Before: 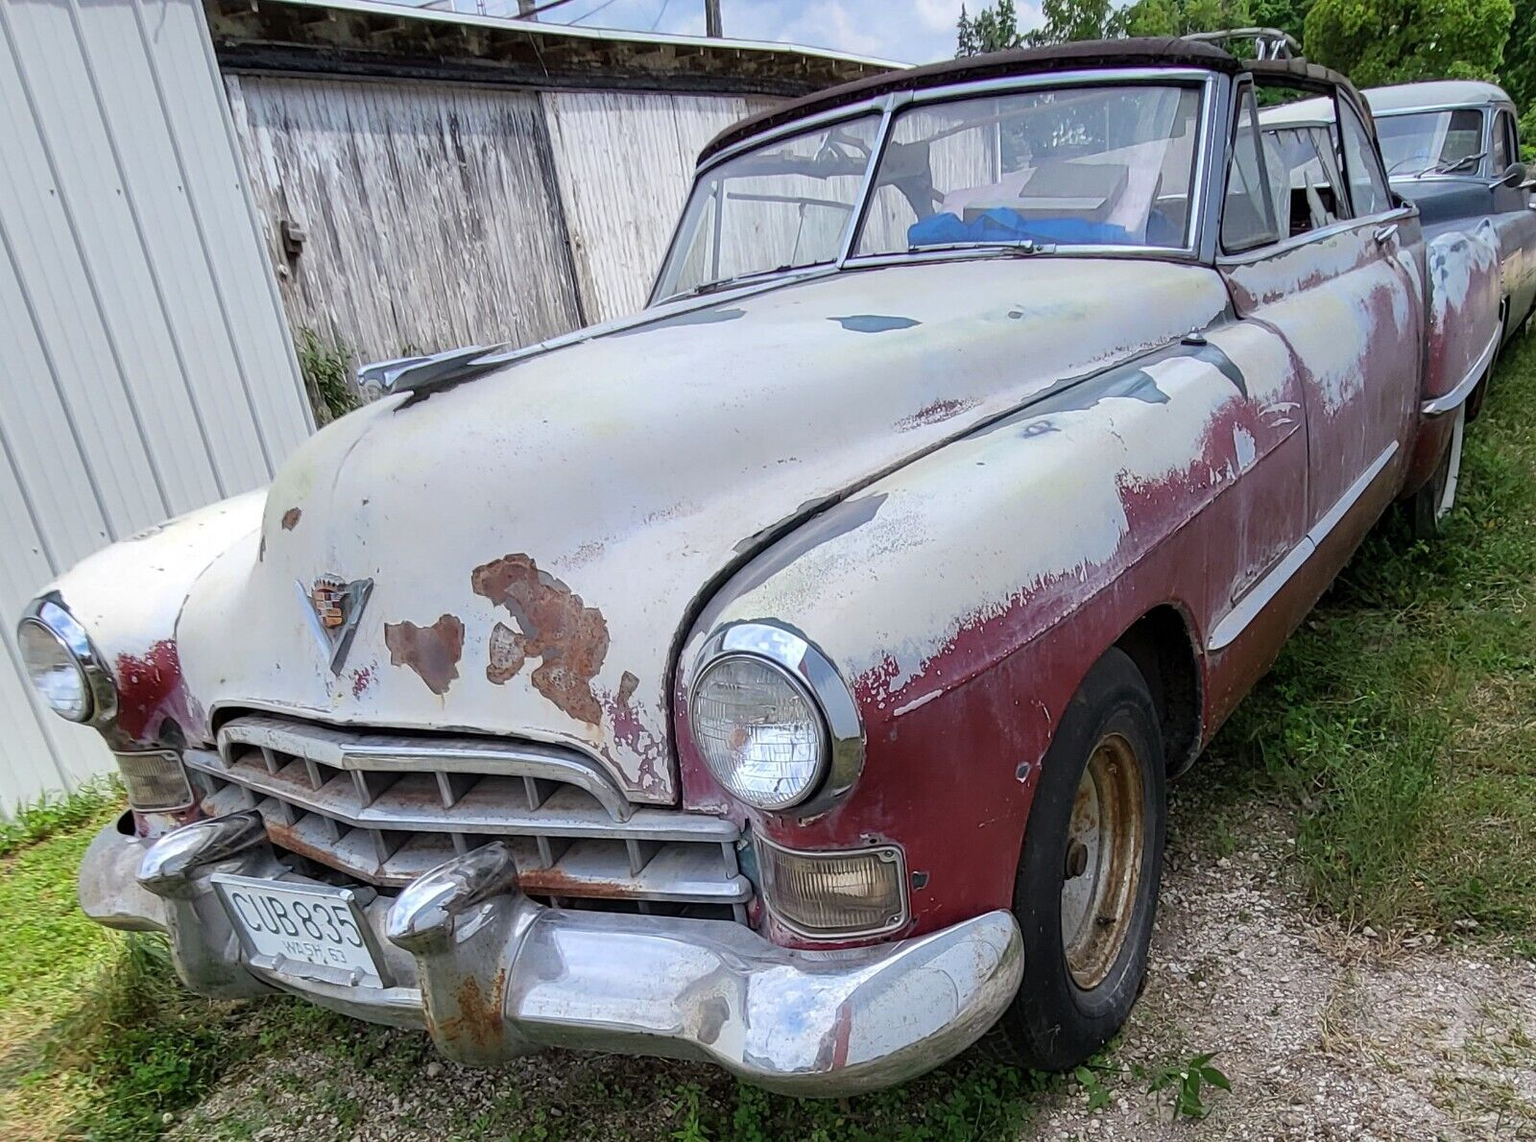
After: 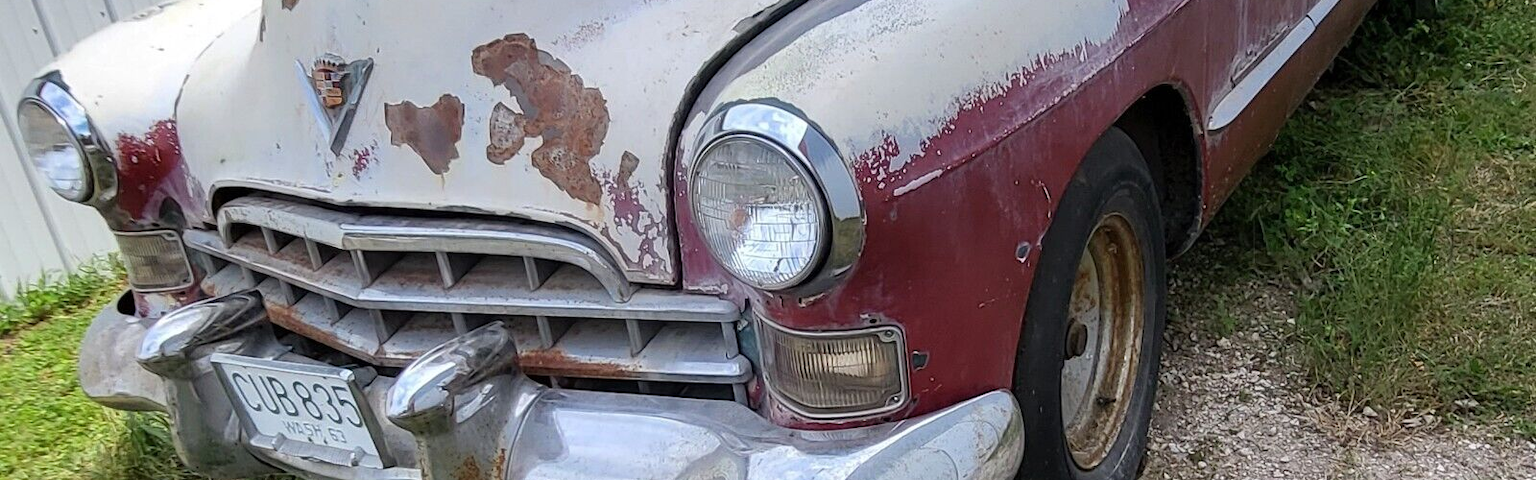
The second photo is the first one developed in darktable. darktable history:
crop: top 45.592%, bottom 12.264%
